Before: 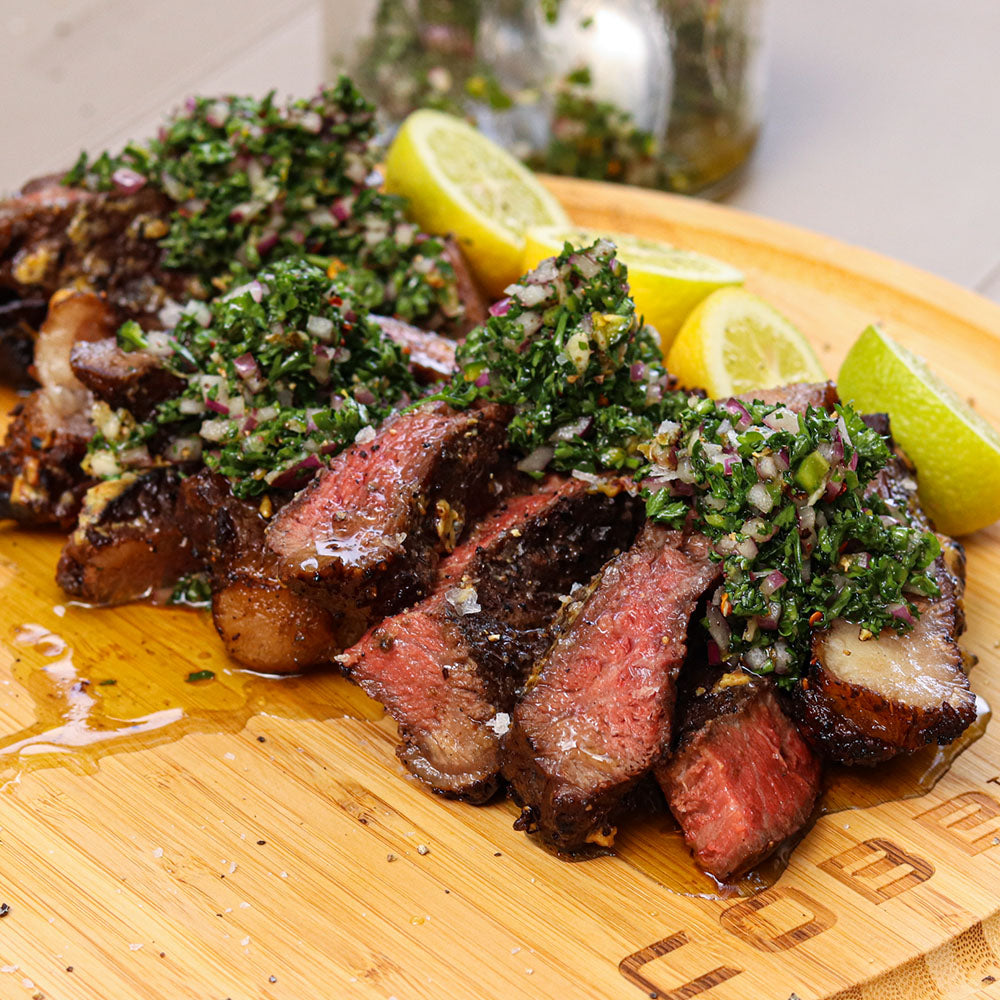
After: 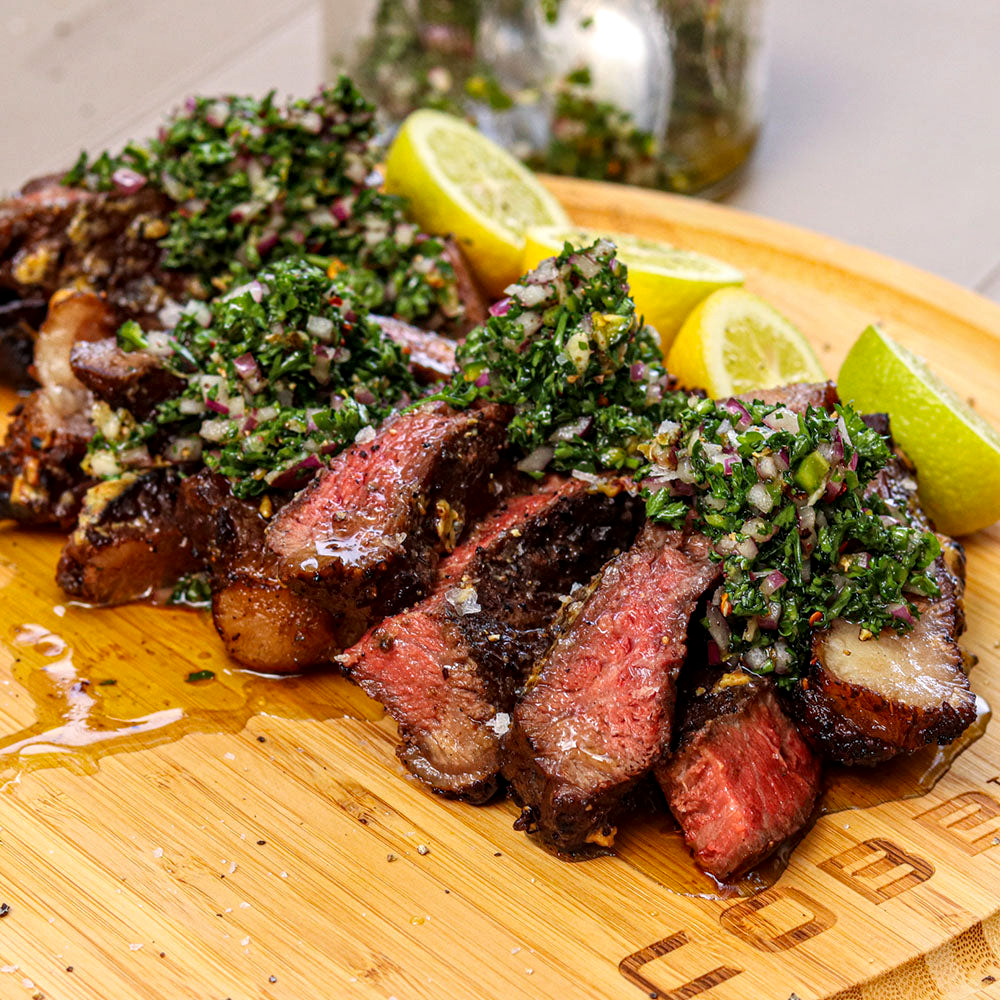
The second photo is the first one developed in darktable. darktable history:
local contrast: detail 130%
color correction: saturation 1.11
